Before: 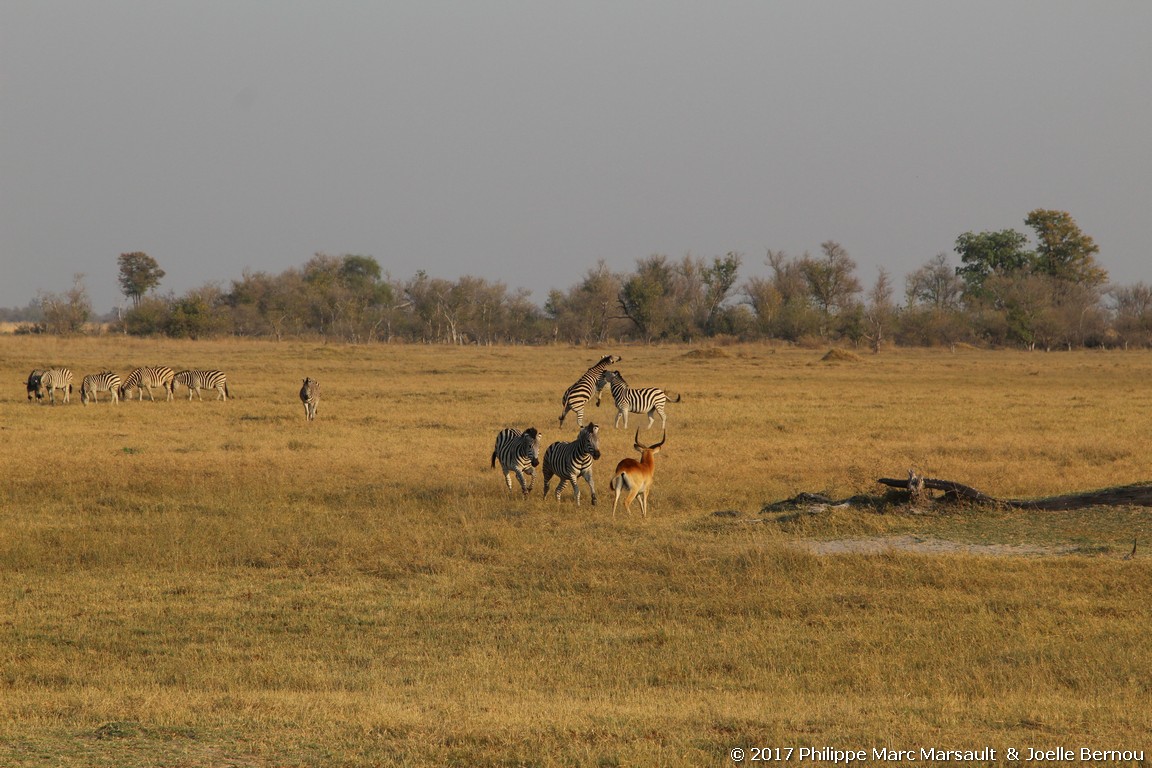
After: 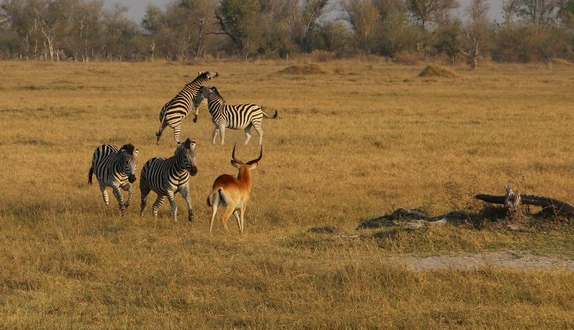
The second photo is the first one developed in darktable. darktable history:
crop: left 34.984%, top 37.01%, right 15.104%, bottom 19.959%
